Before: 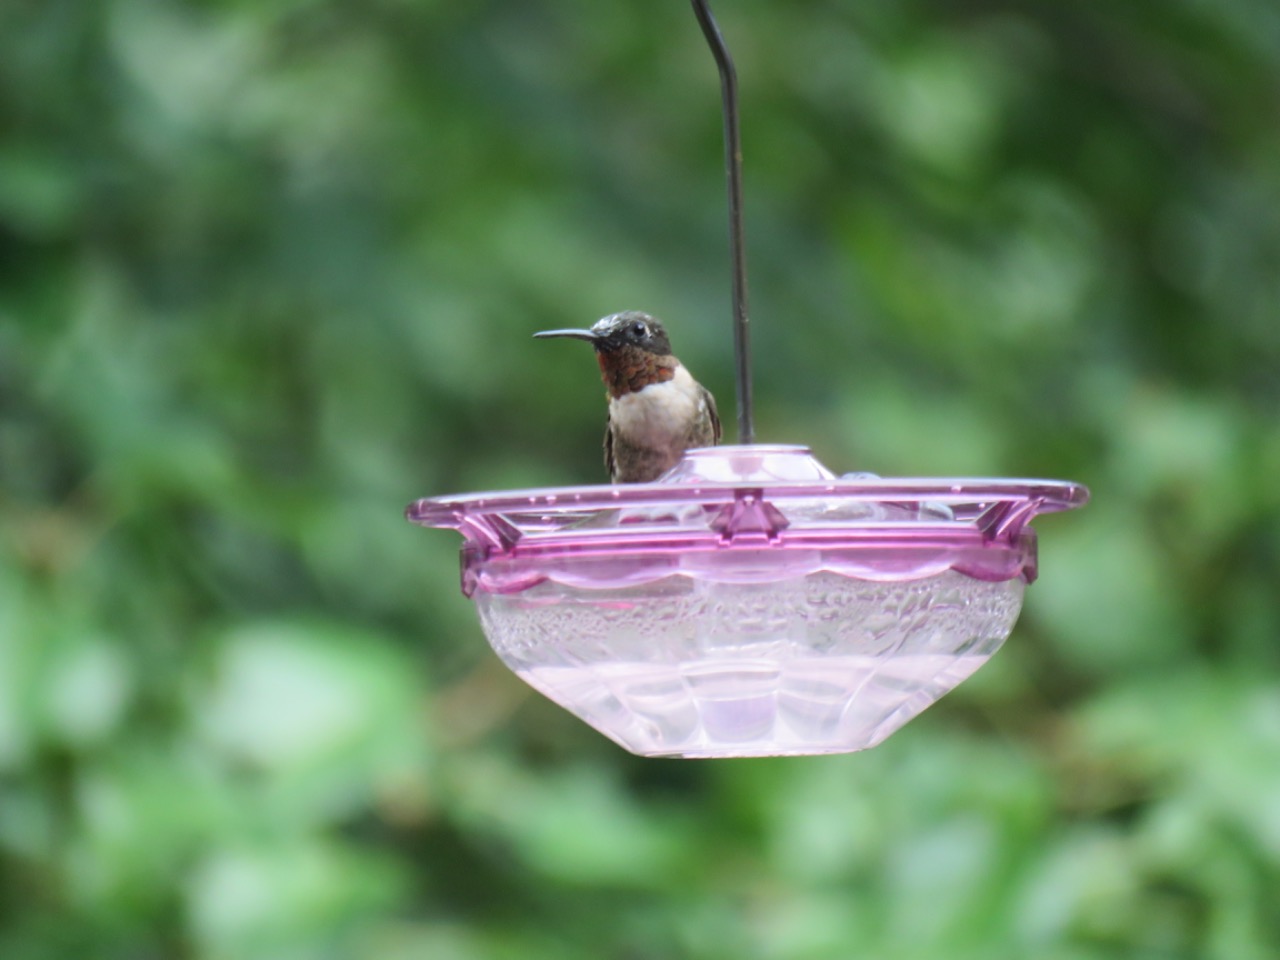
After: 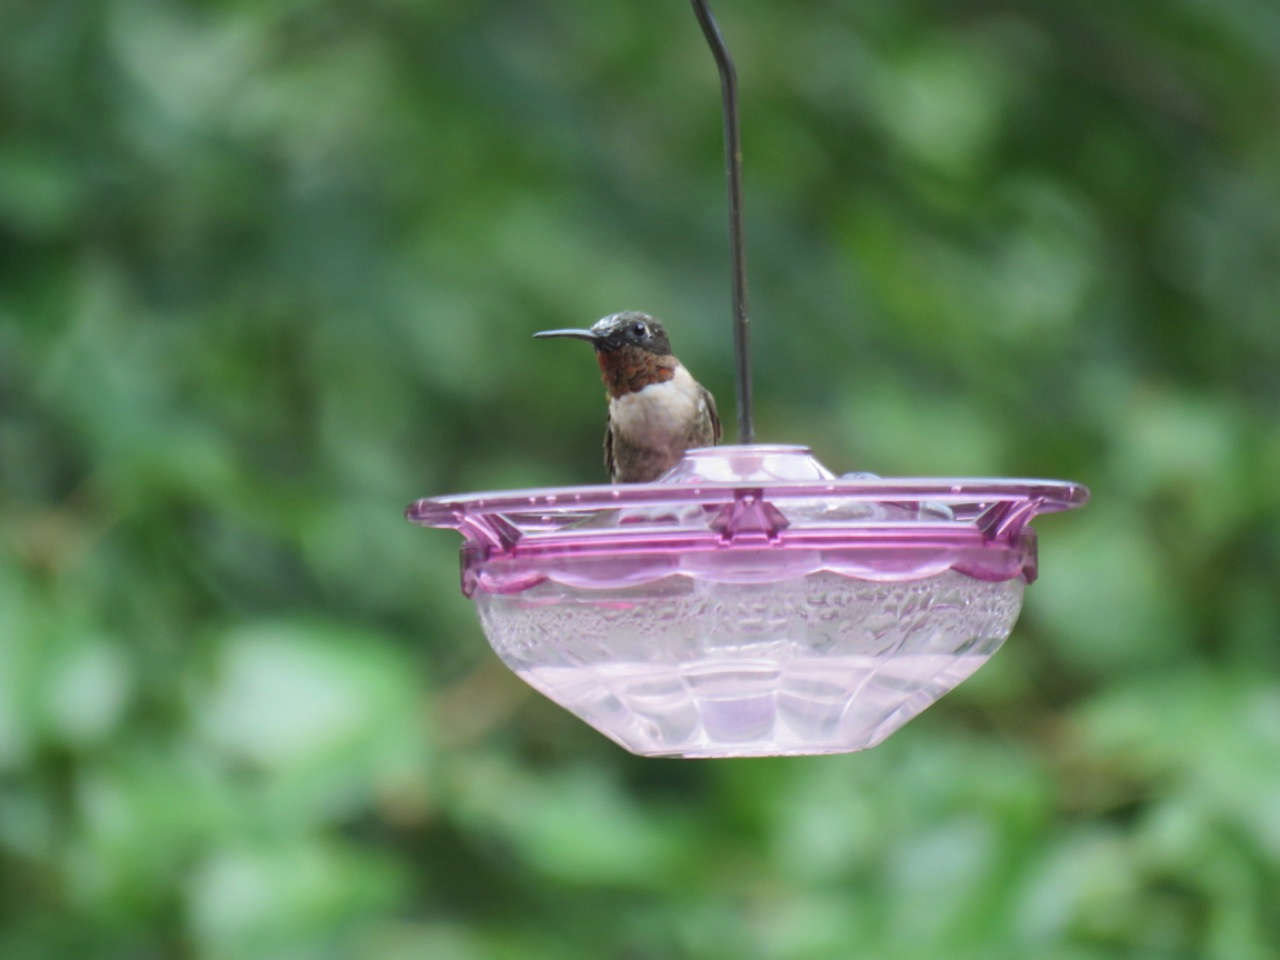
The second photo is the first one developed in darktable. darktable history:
base curve: curves: ch0 [(0, 0) (0.303, 0.277) (1, 1)]
shadows and highlights: on, module defaults
